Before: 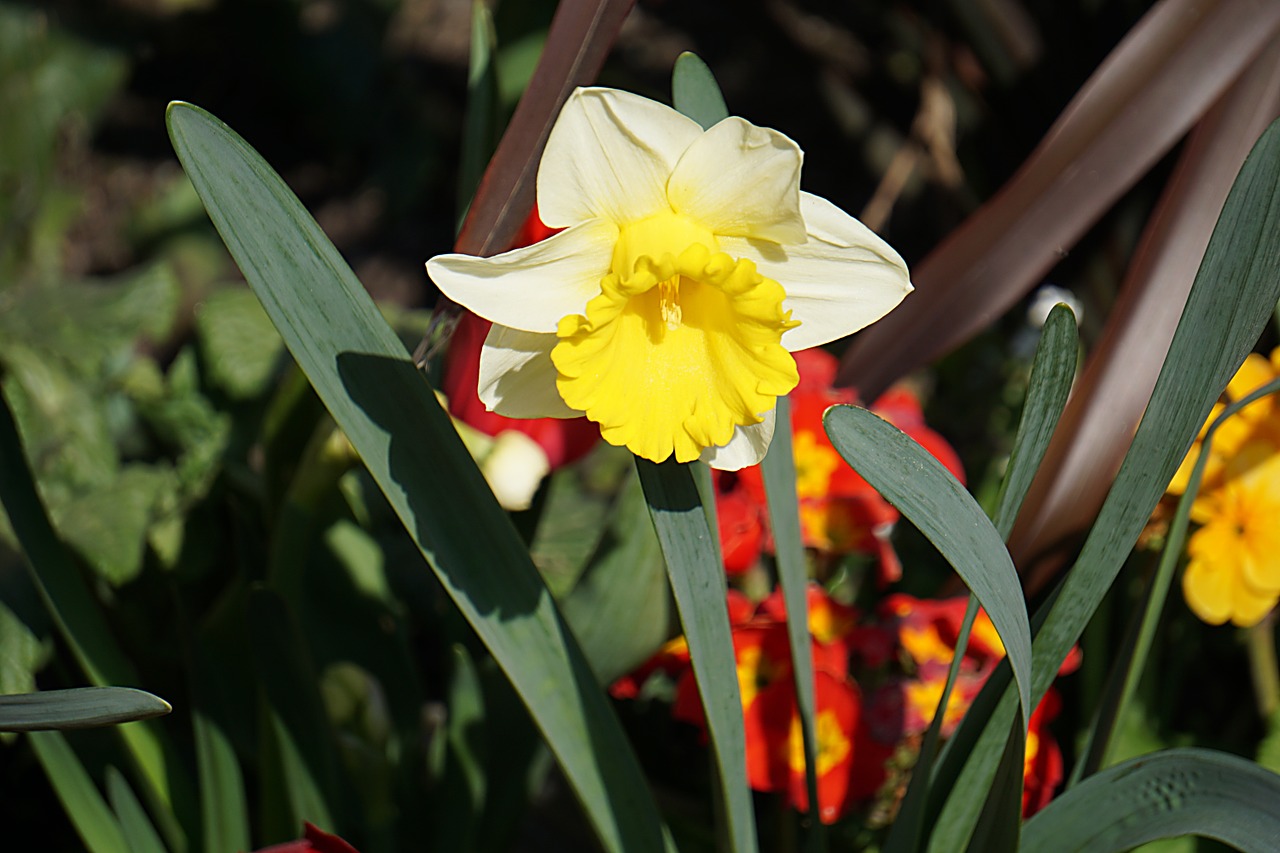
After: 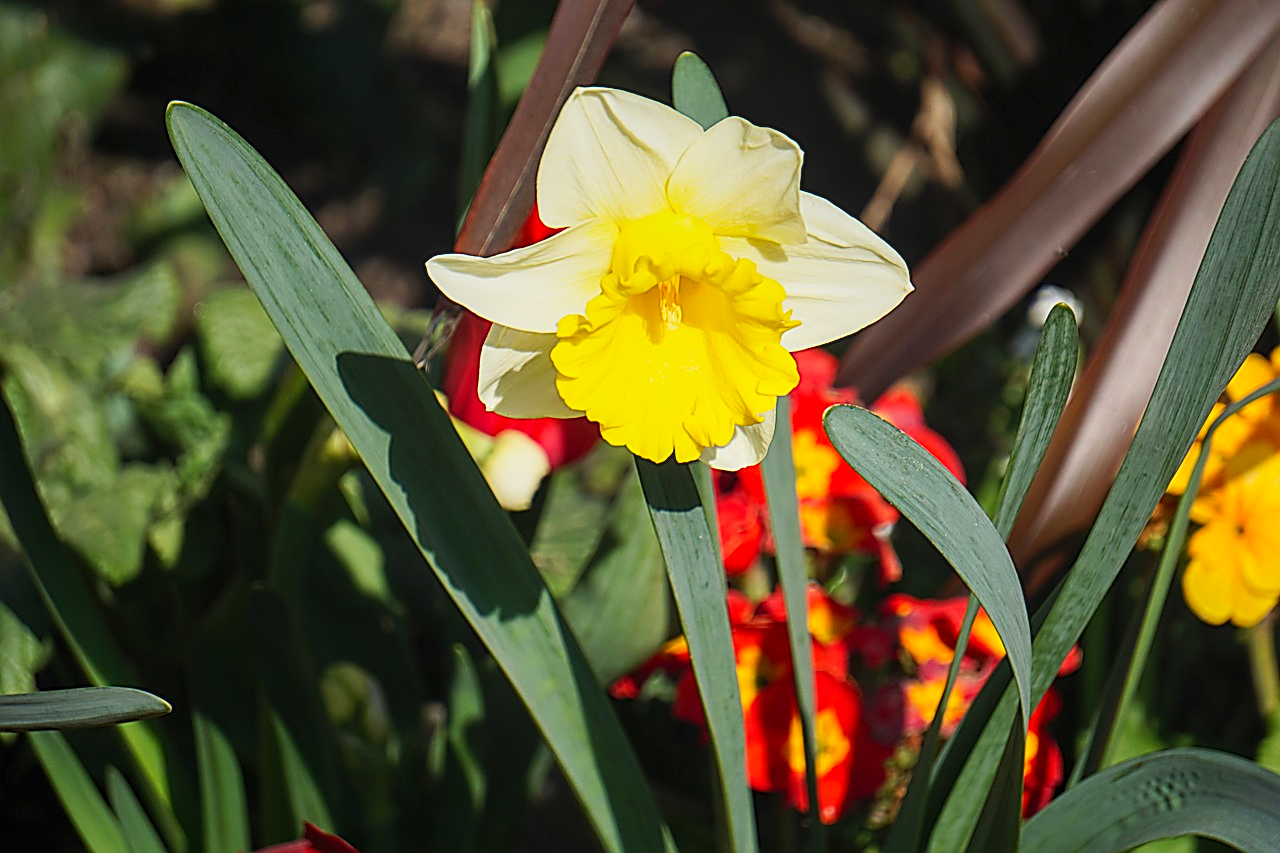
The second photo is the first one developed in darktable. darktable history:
sharpen: on, module defaults
contrast brightness saturation: contrast 0.195, brightness 0.158, saturation 0.225
local contrast: detail 109%
